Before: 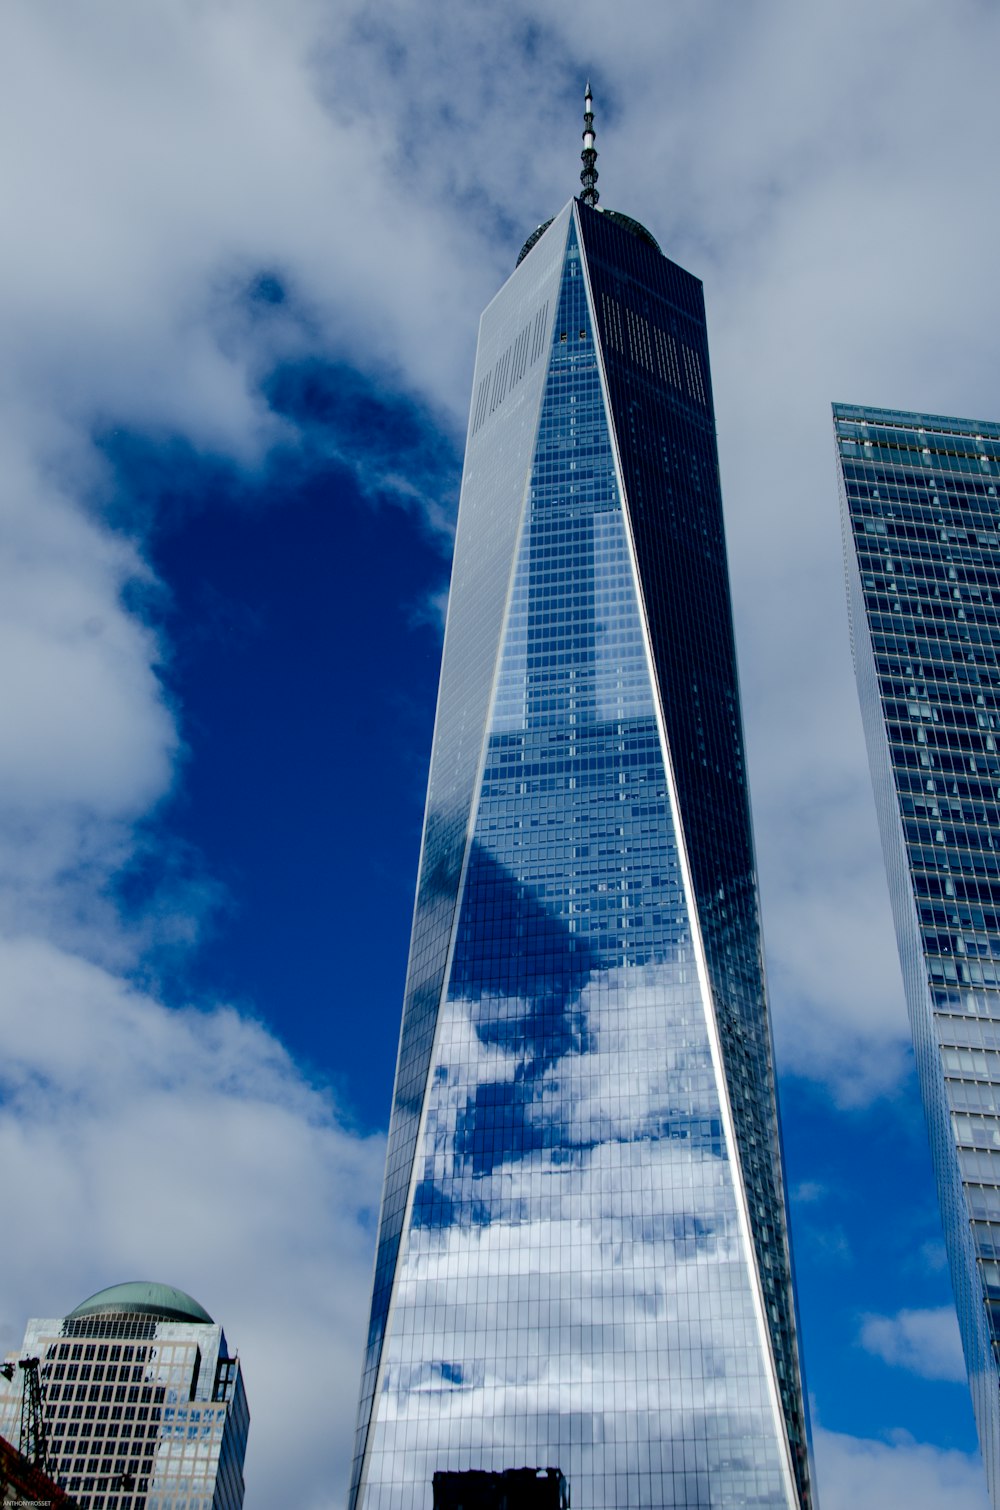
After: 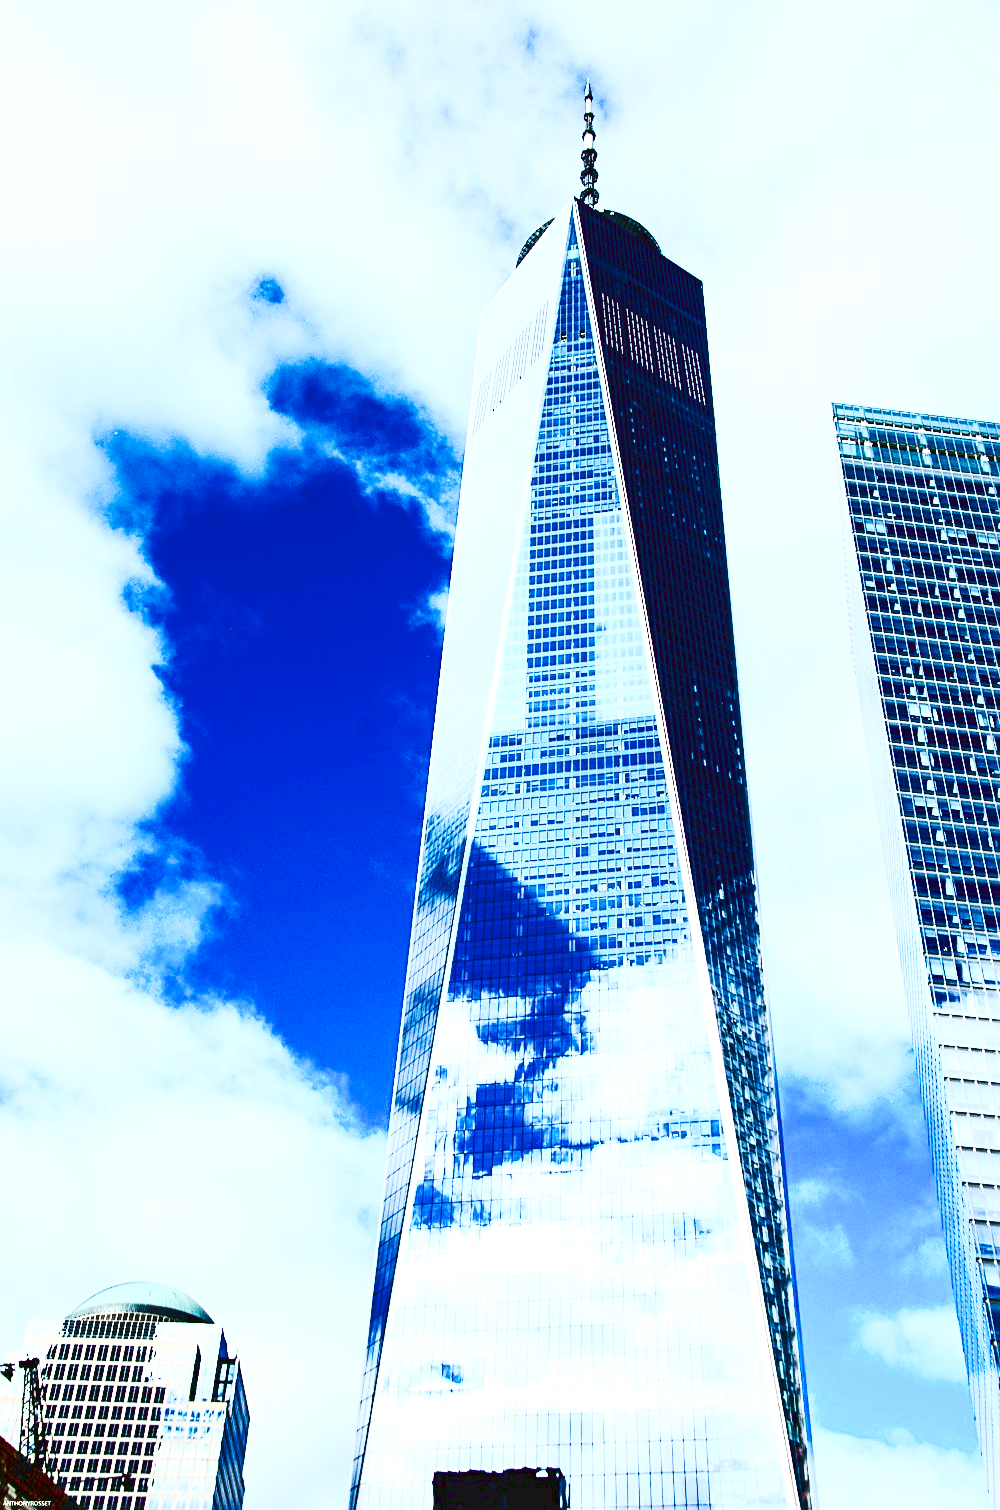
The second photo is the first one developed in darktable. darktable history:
sharpen: on, module defaults
tone curve: curves: ch0 [(0, 0) (0.003, 0.072) (0.011, 0.077) (0.025, 0.082) (0.044, 0.094) (0.069, 0.106) (0.1, 0.125) (0.136, 0.145) (0.177, 0.173) (0.224, 0.216) (0.277, 0.281) (0.335, 0.356) (0.399, 0.436) (0.468, 0.53) (0.543, 0.629) (0.623, 0.724) (0.709, 0.808) (0.801, 0.88) (0.898, 0.941) (1, 1)], preserve colors none
contrast brightness saturation: contrast 0.399, brightness 0.044, saturation 0.246
exposure: black level correction 0, exposure 1.475 EV, compensate exposure bias true, compensate highlight preservation false
